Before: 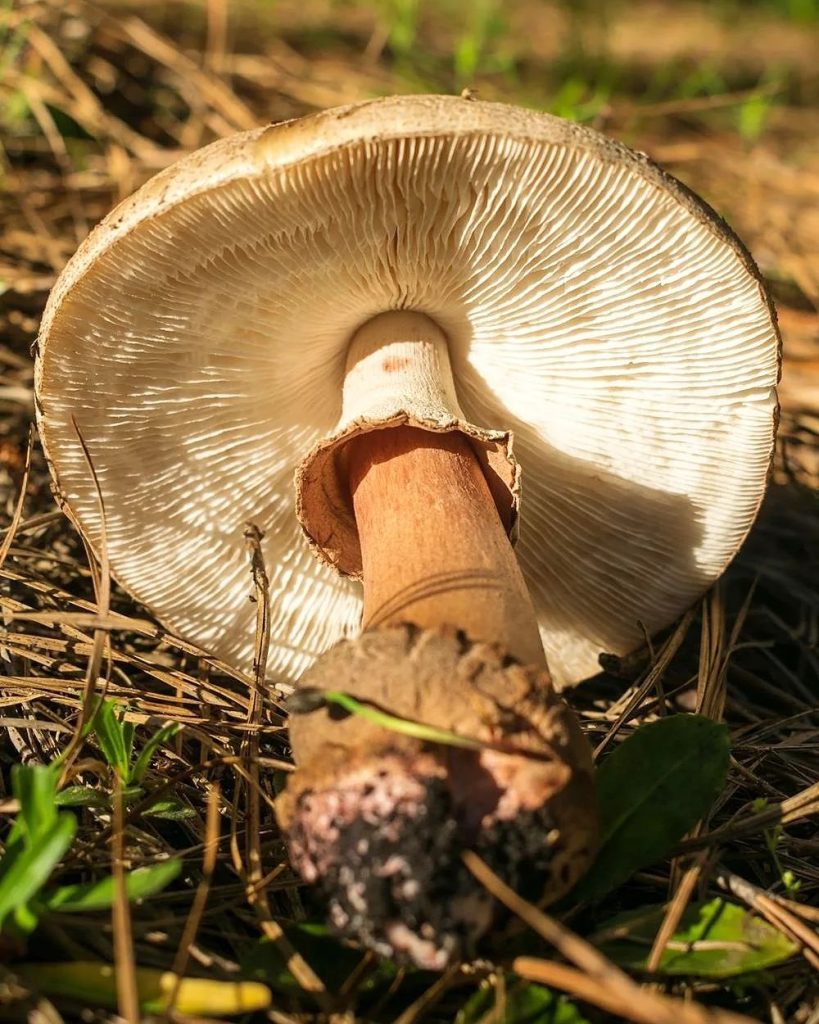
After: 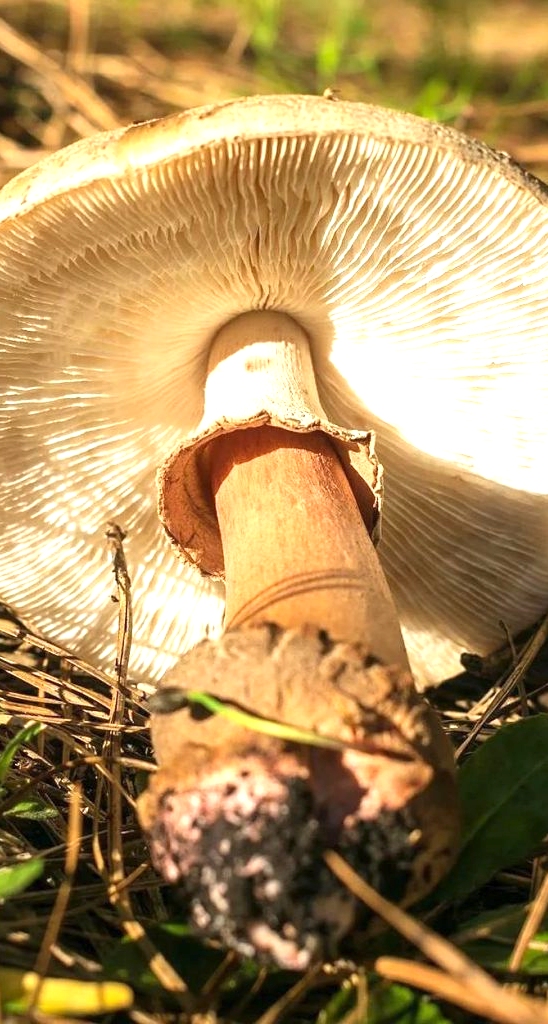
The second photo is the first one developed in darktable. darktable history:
color correction: highlights b* 0.01
exposure: exposure 0.775 EV, compensate highlight preservation false
crop: left 16.896%, right 16.107%
